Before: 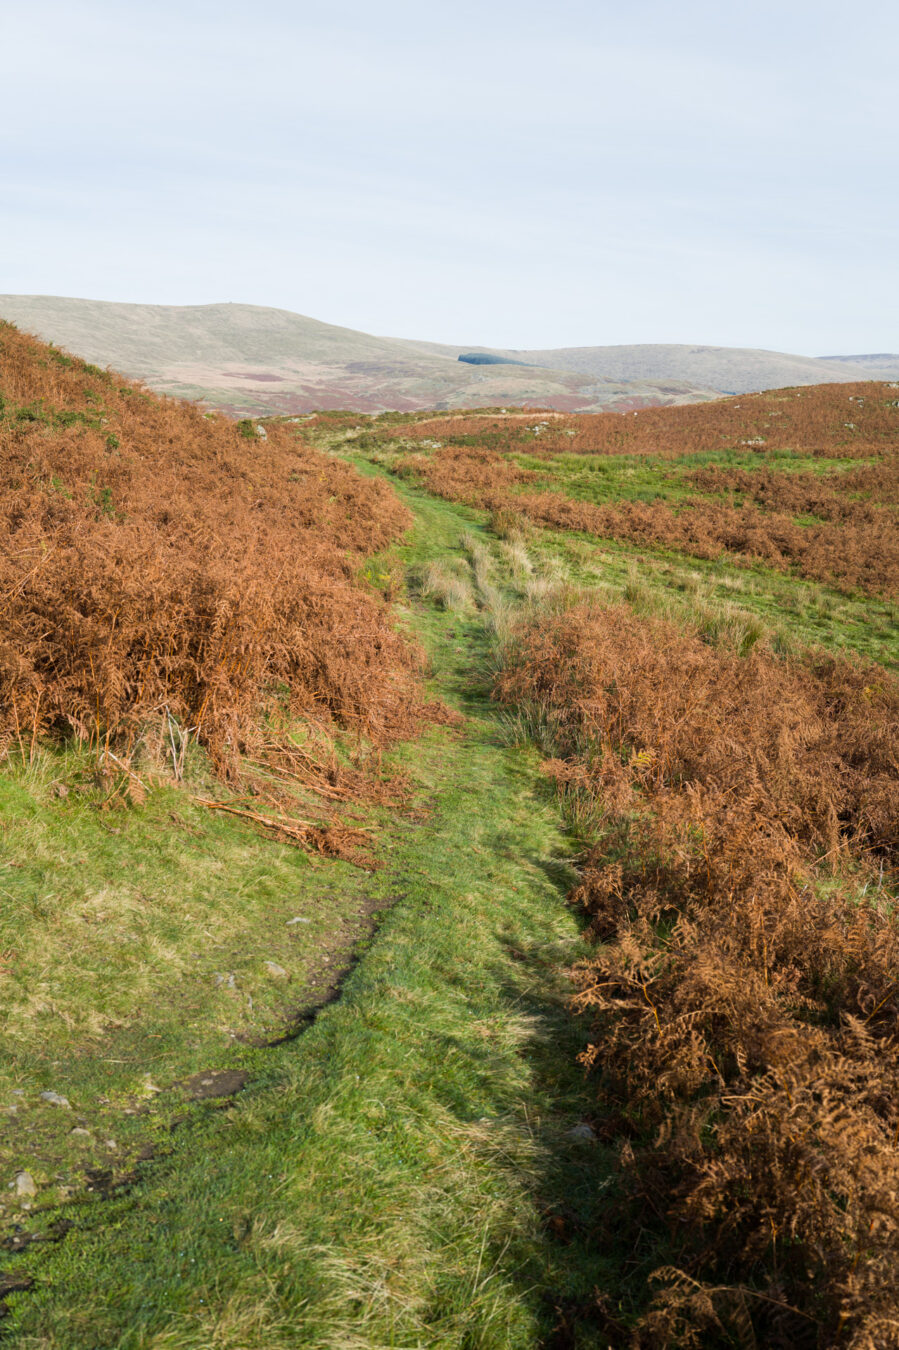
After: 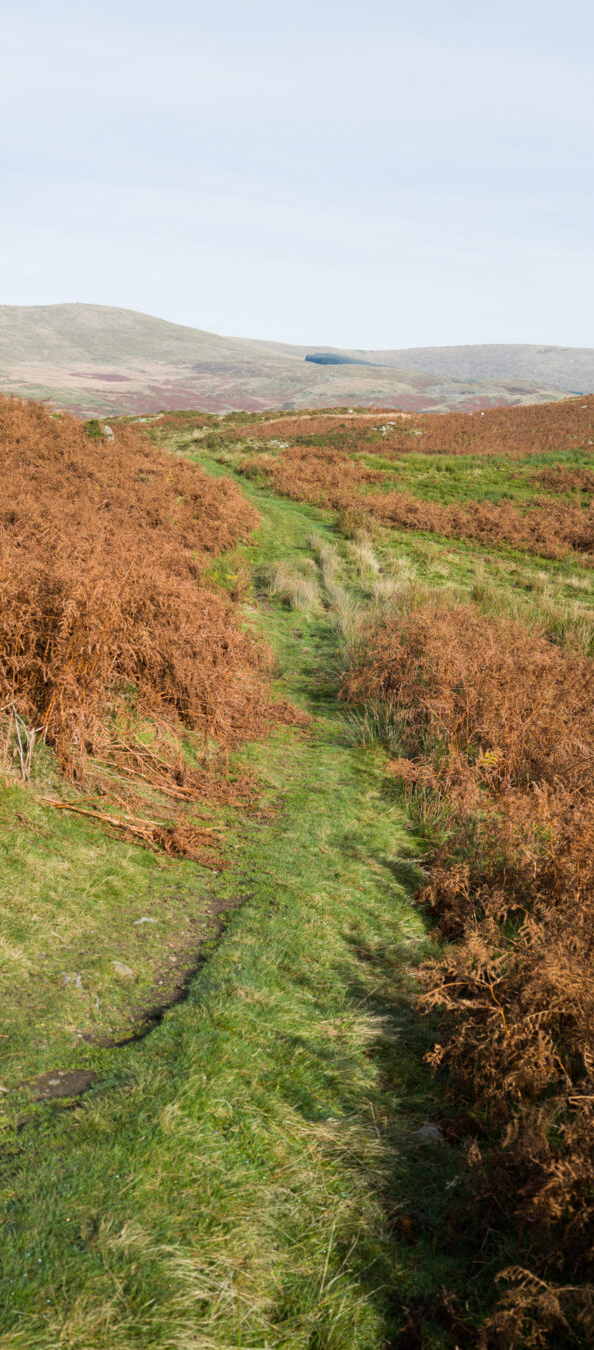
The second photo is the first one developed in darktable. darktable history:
crop: left 17.039%, right 16.862%
